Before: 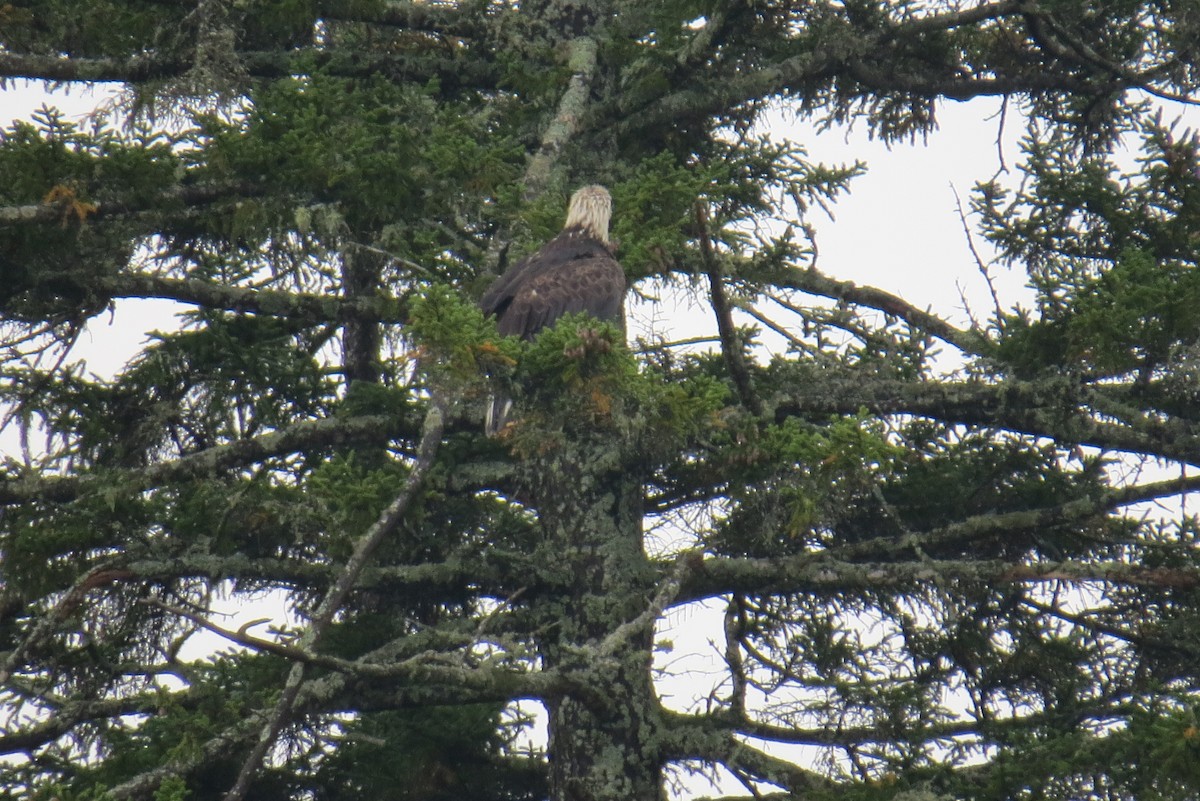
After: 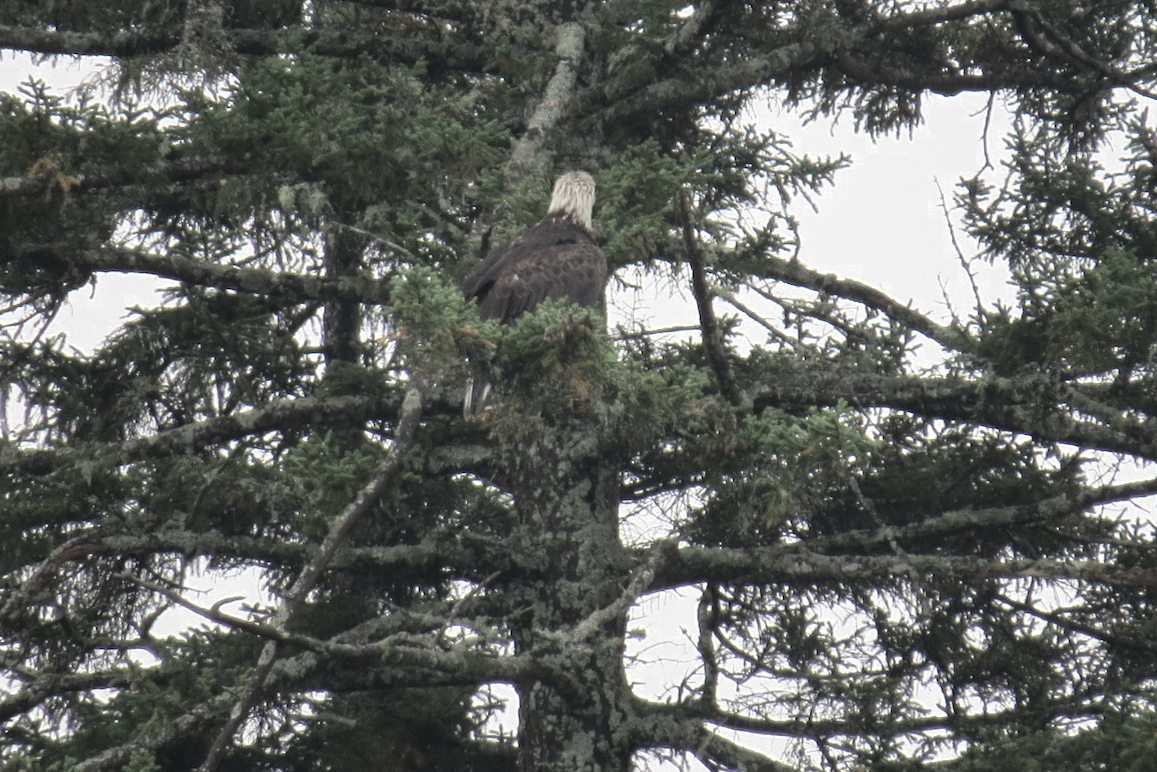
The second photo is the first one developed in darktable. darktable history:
crop and rotate: angle -1.43°
color zones: curves: ch0 [(0.25, 0.667) (0.758, 0.368)]; ch1 [(0.215, 0.245) (0.761, 0.373)]; ch2 [(0.247, 0.554) (0.761, 0.436)]
